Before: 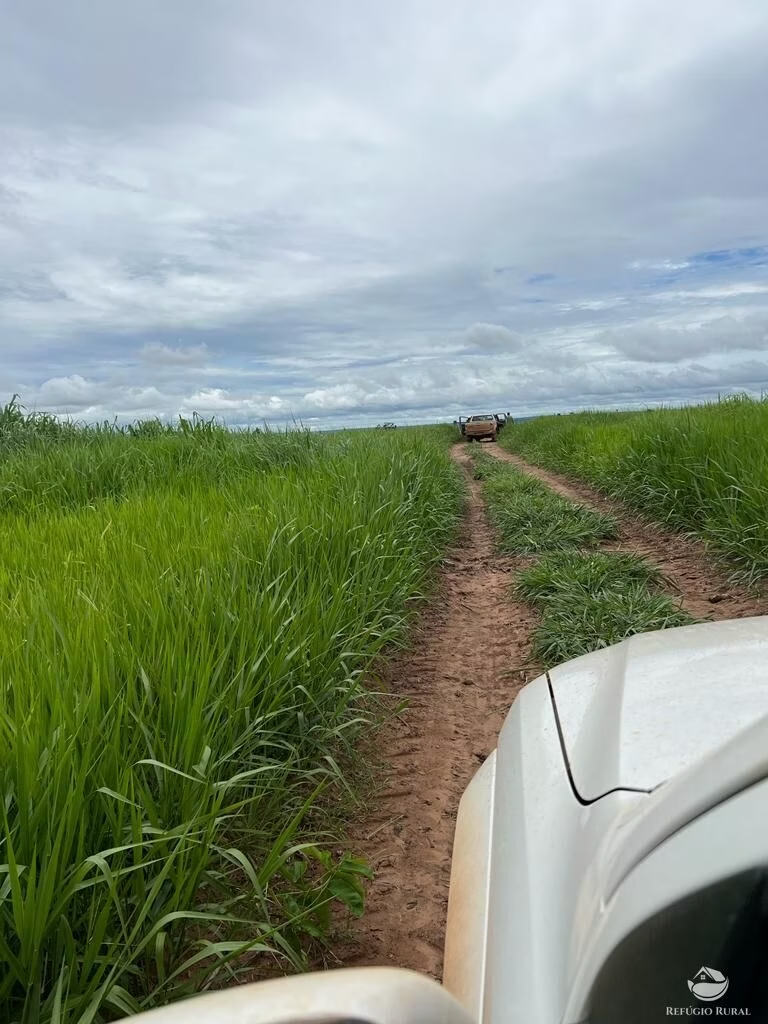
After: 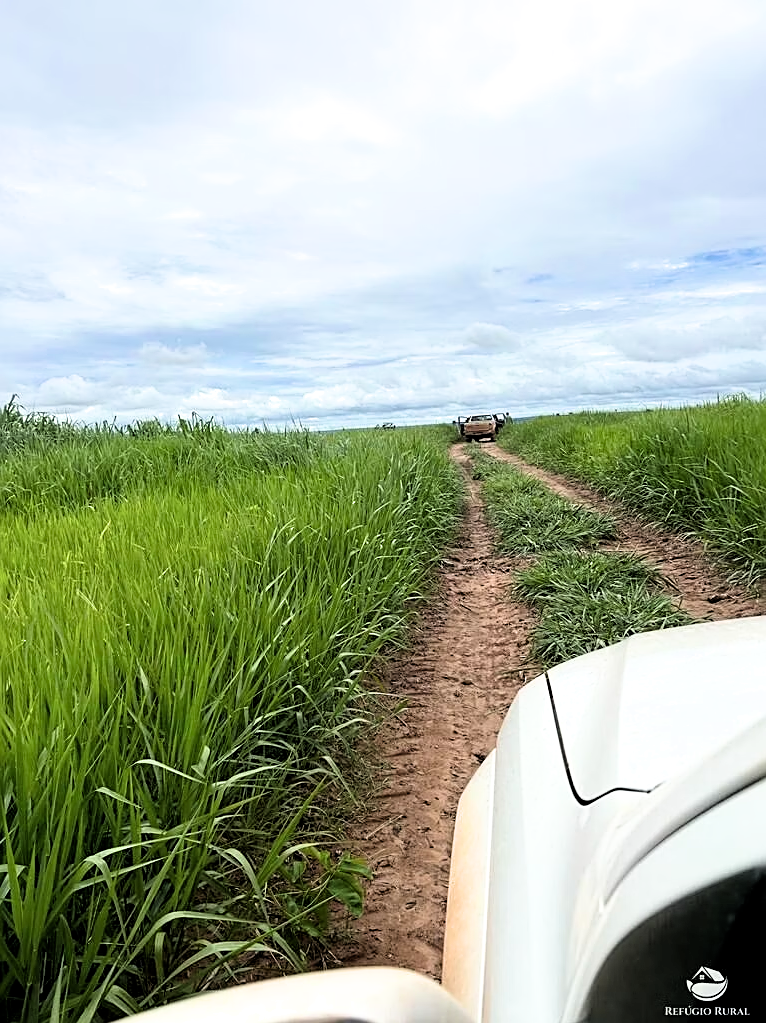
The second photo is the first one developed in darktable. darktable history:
exposure: black level correction 0, exposure 0.691 EV, compensate highlight preservation false
crop: left 0.133%
sharpen: on, module defaults
filmic rgb: black relative exposure -6.35 EV, white relative exposure 2.79 EV, threshold 5.97 EV, target black luminance 0%, hardness 4.61, latitude 67.45%, contrast 1.29, shadows ↔ highlights balance -3.48%, enable highlight reconstruction true
